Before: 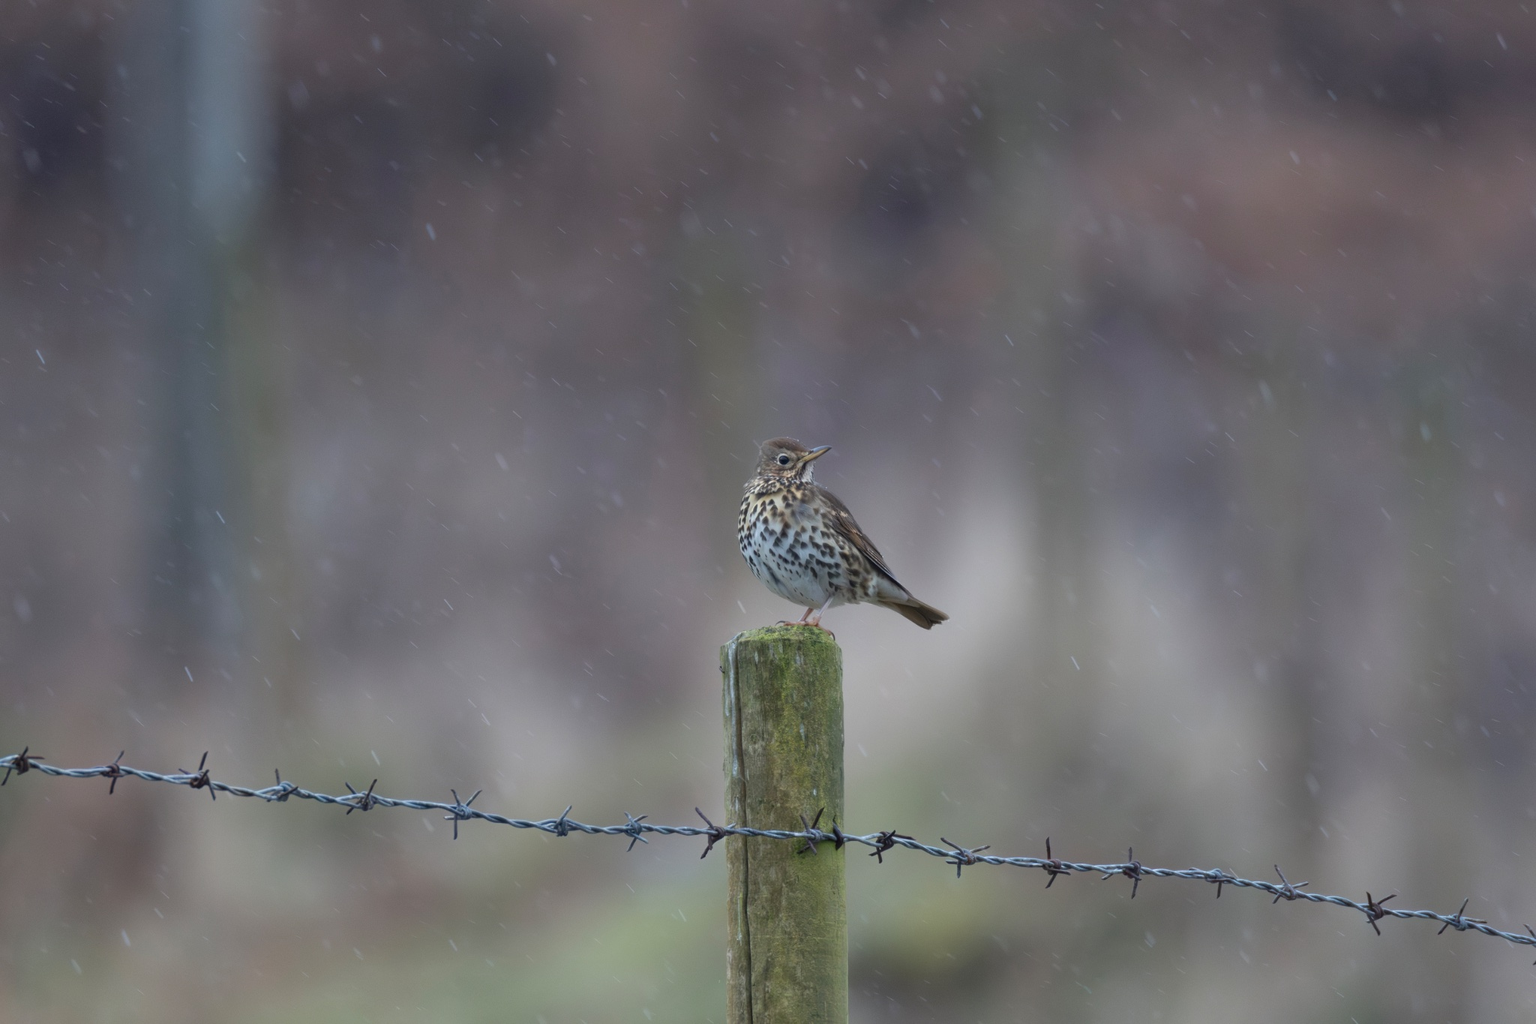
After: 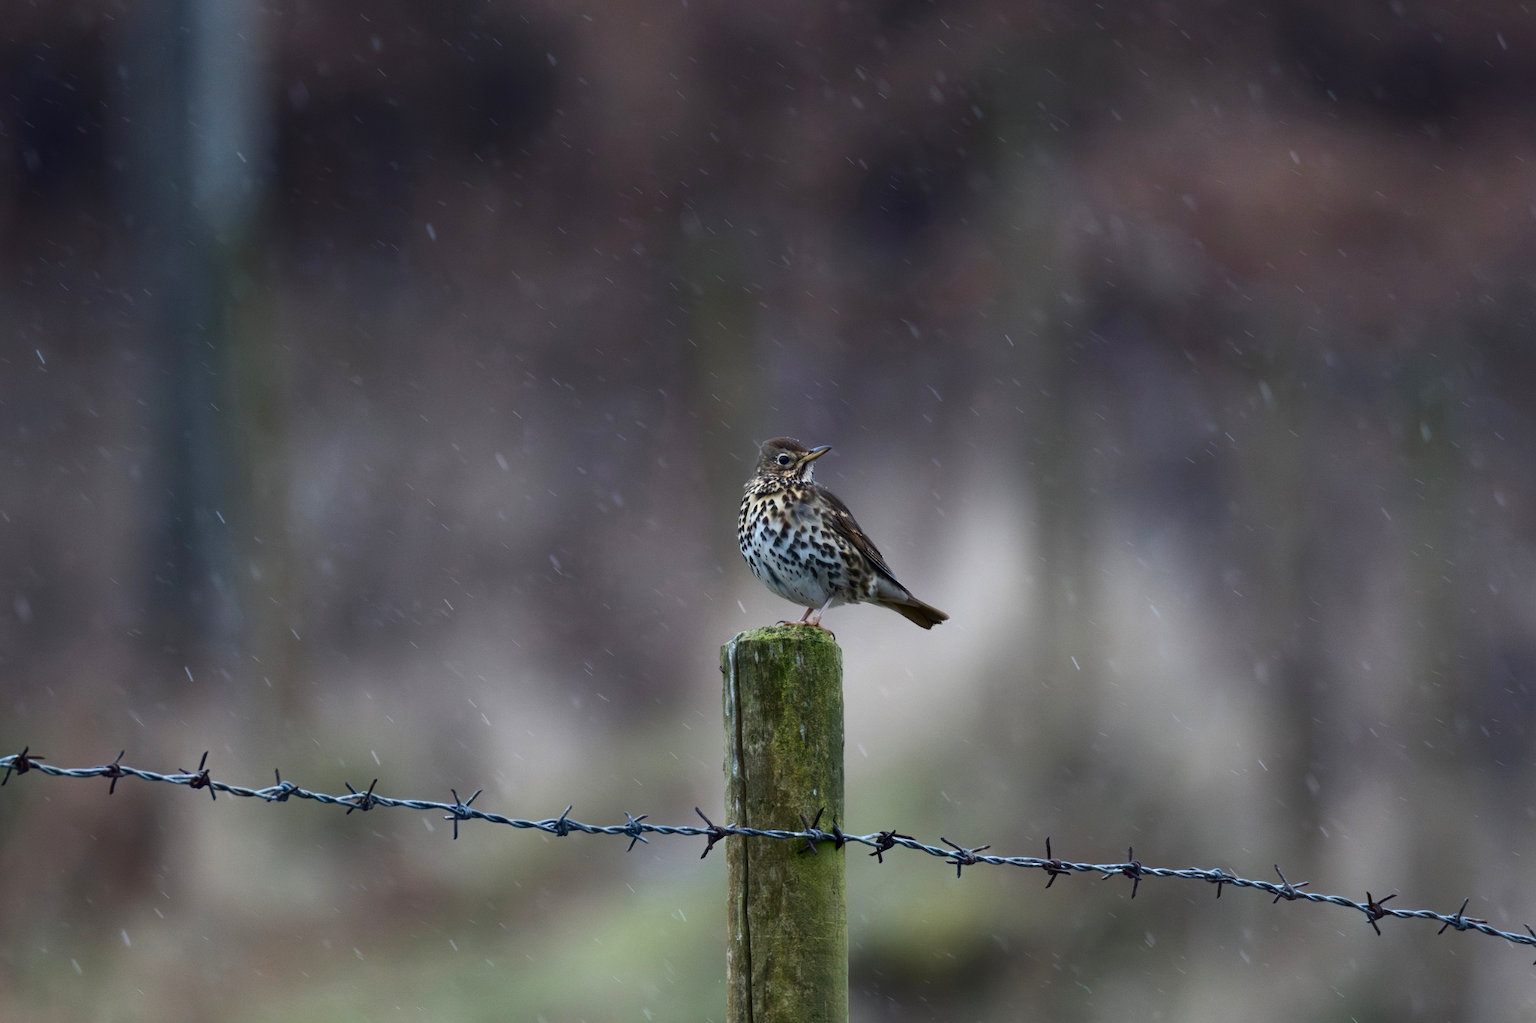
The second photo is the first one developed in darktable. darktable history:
contrast brightness saturation: contrast 0.186, brightness -0.234, saturation 0.116
color zones: mix 38.86%
tone equalizer: -8 EV -0.393 EV, -7 EV -0.379 EV, -6 EV -0.313 EV, -5 EV -0.222 EV, -3 EV 0.211 EV, -2 EV 0.32 EV, -1 EV 0.404 EV, +0 EV 0.394 EV, mask exposure compensation -0.501 EV
